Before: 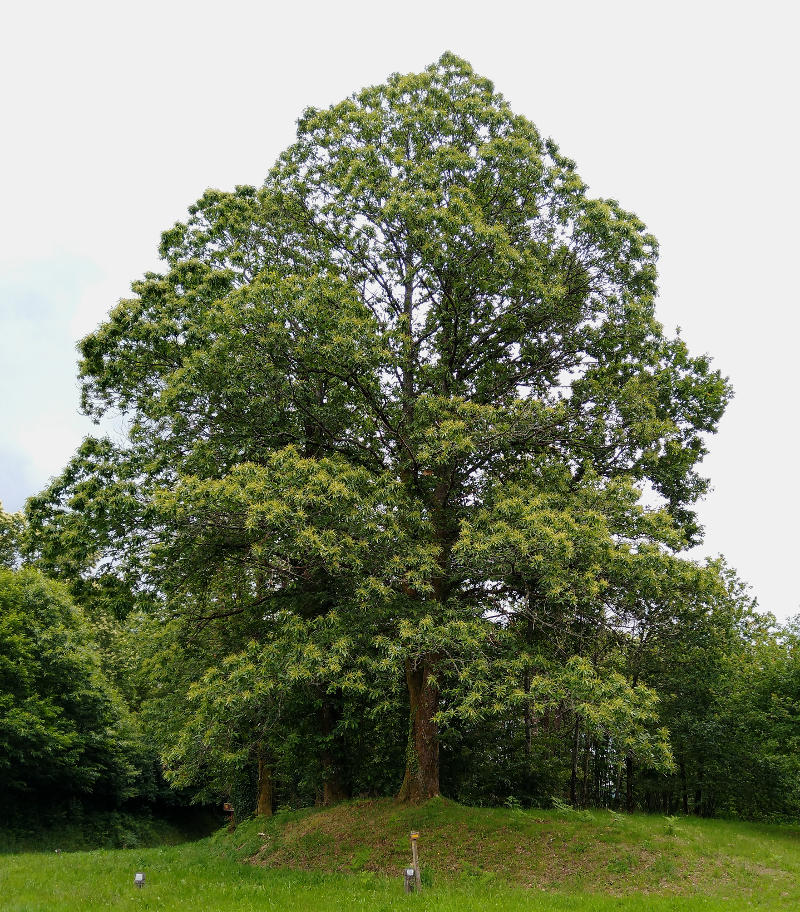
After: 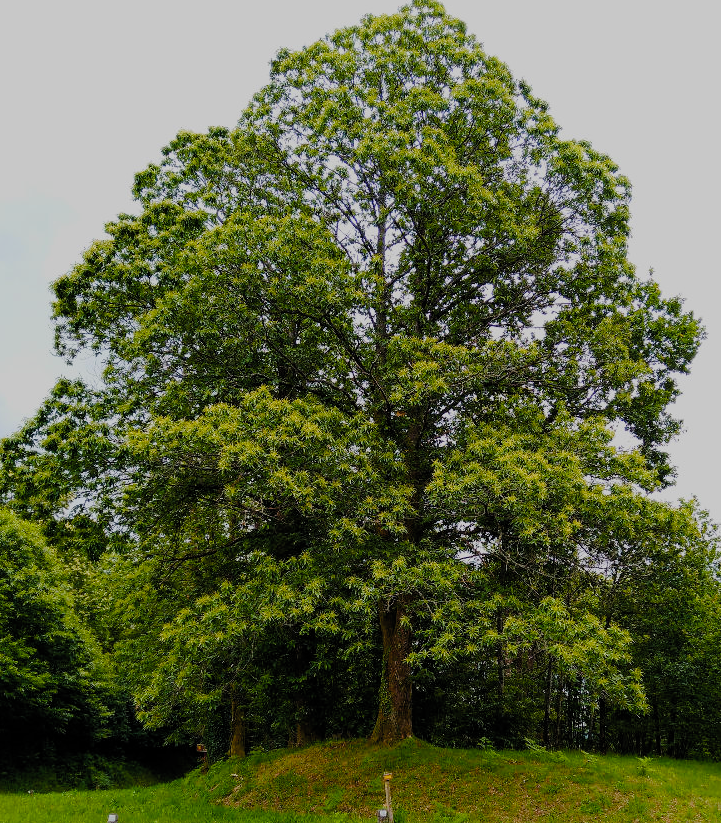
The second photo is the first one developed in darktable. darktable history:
crop: left 3.434%, top 6.508%, right 6.358%, bottom 3.246%
filmic rgb: black relative exposure -7.65 EV, white relative exposure 4.56 EV, hardness 3.61, contrast 1.052, preserve chrominance RGB euclidean norm, color science v5 (2021), contrast in shadows safe, contrast in highlights safe
color balance rgb: linear chroma grading › global chroma 9.644%, perceptual saturation grading › global saturation 20%, perceptual saturation grading › highlights -14.278%, perceptual saturation grading › shadows 49.776%, perceptual brilliance grading › global brilliance 2.276%, perceptual brilliance grading › highlights -3.898%
